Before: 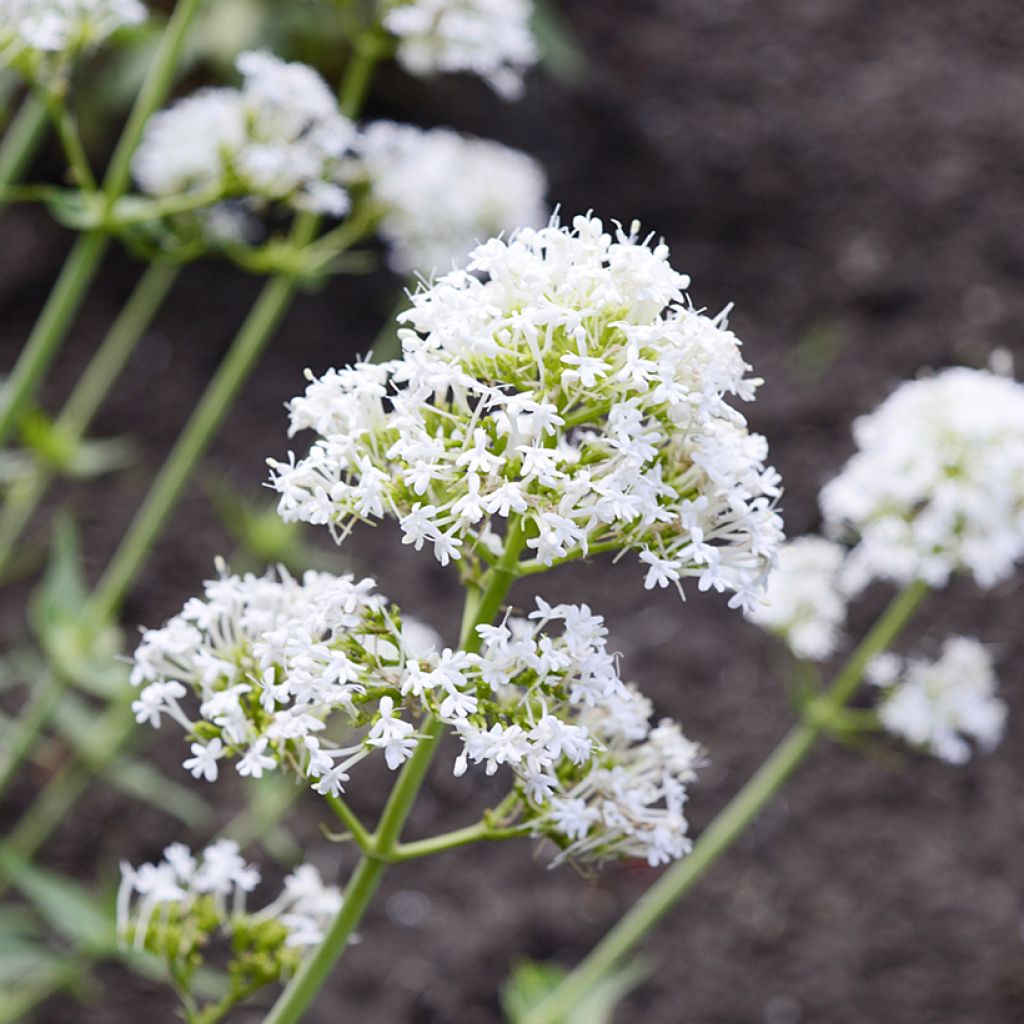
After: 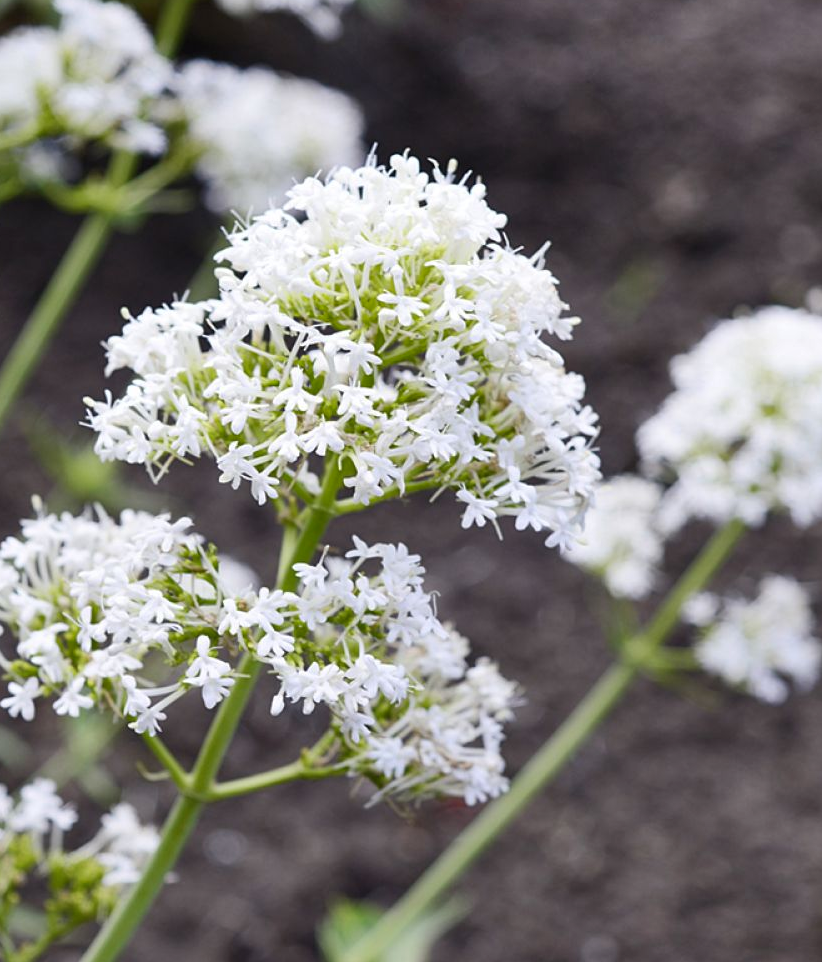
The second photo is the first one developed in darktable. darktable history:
shadows and highlights: soften with gaussian
crop and rotate: left 17.944%, top 5.967%, right 1.766%
